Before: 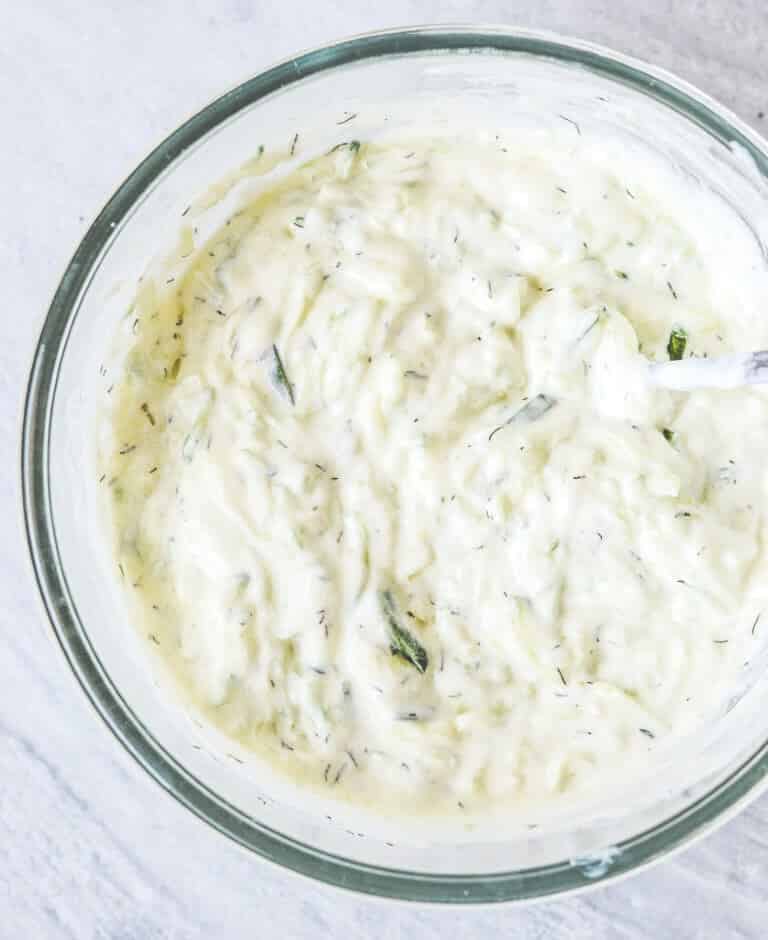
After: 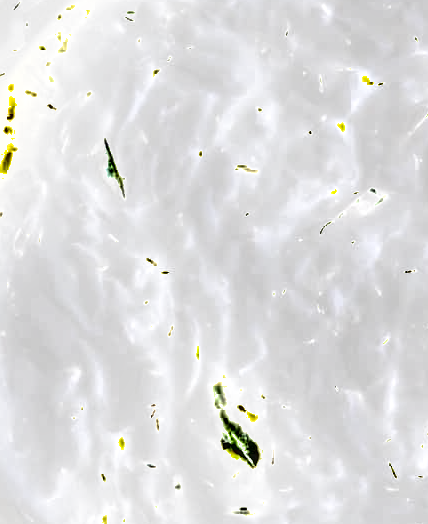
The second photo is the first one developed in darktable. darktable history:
tone equalizer: -8 EV -1.08 EV, -7 EV -1.01 EV, -6 EV -0.867 EV, -5 EV -0.578 EV, -3 EV 0.578 EV, -2 EV 0.867 EV, -1 EV 1.01 EV, +0 EV 1.08 EV, edges refinement/feathering 500, mask exposure compensation -1.57 EV, preserve details no
local contrast: on, module defaults
crop and rotate: left 22.13%, top 22.054%, right 22.026%, bottom 22.102%
shadows and highlights: radius 44.78, white point adjustment 6.64, compress 79.65%, highlights color adjustment 78.42%, soften with gaussian
